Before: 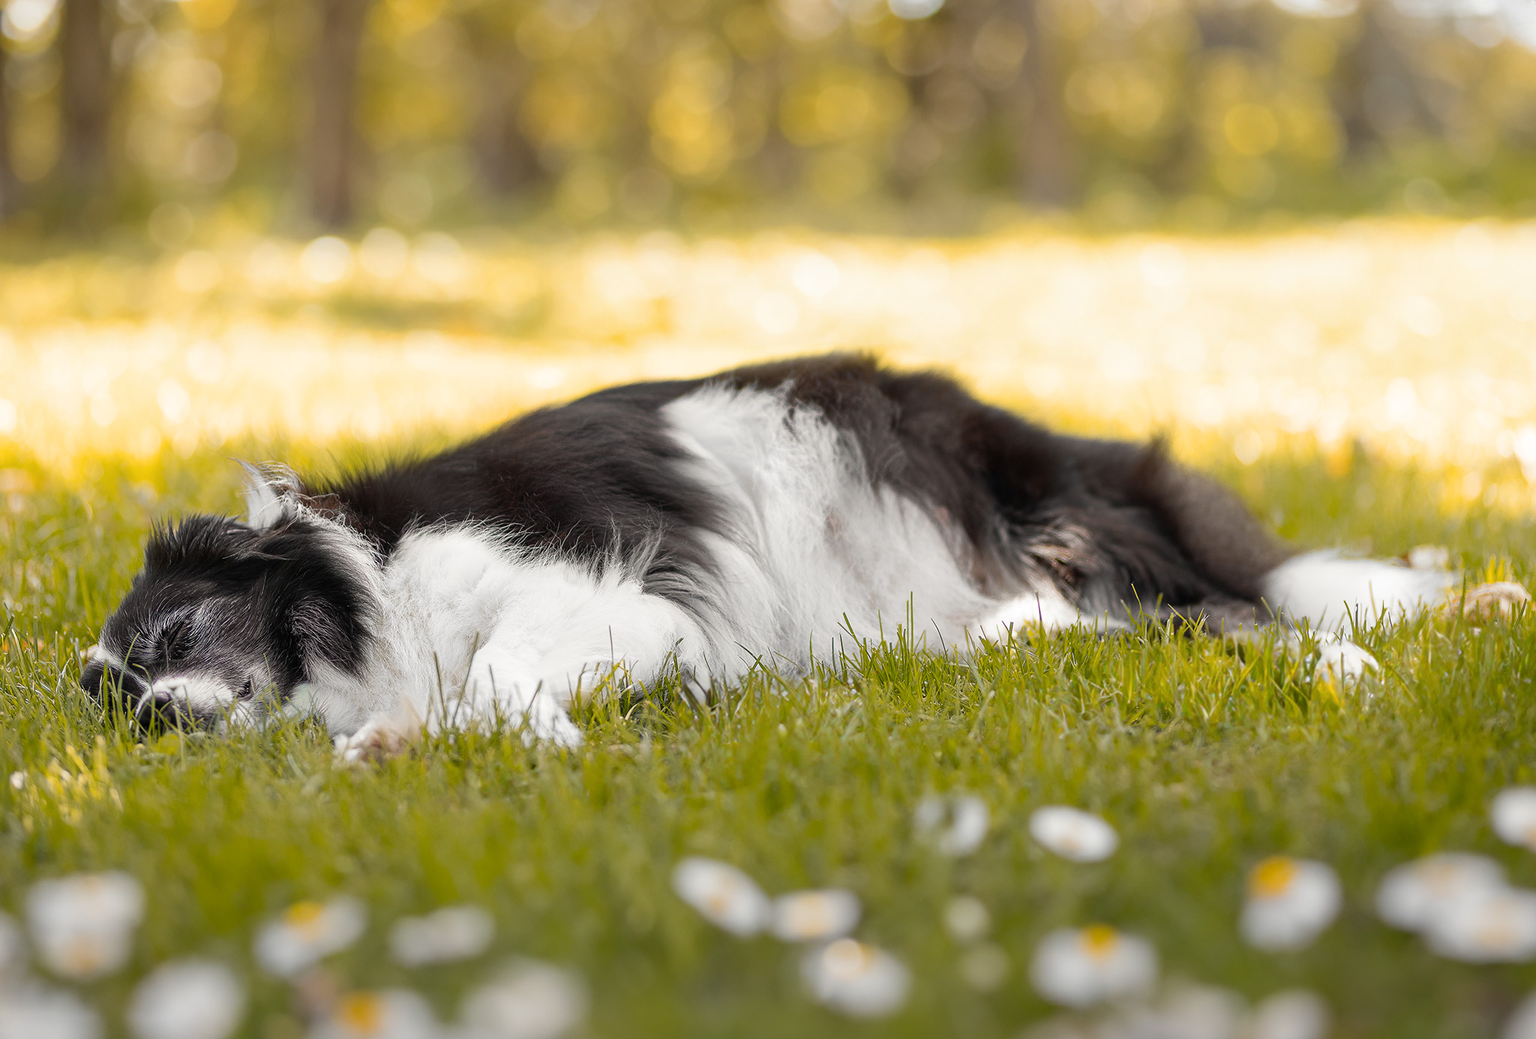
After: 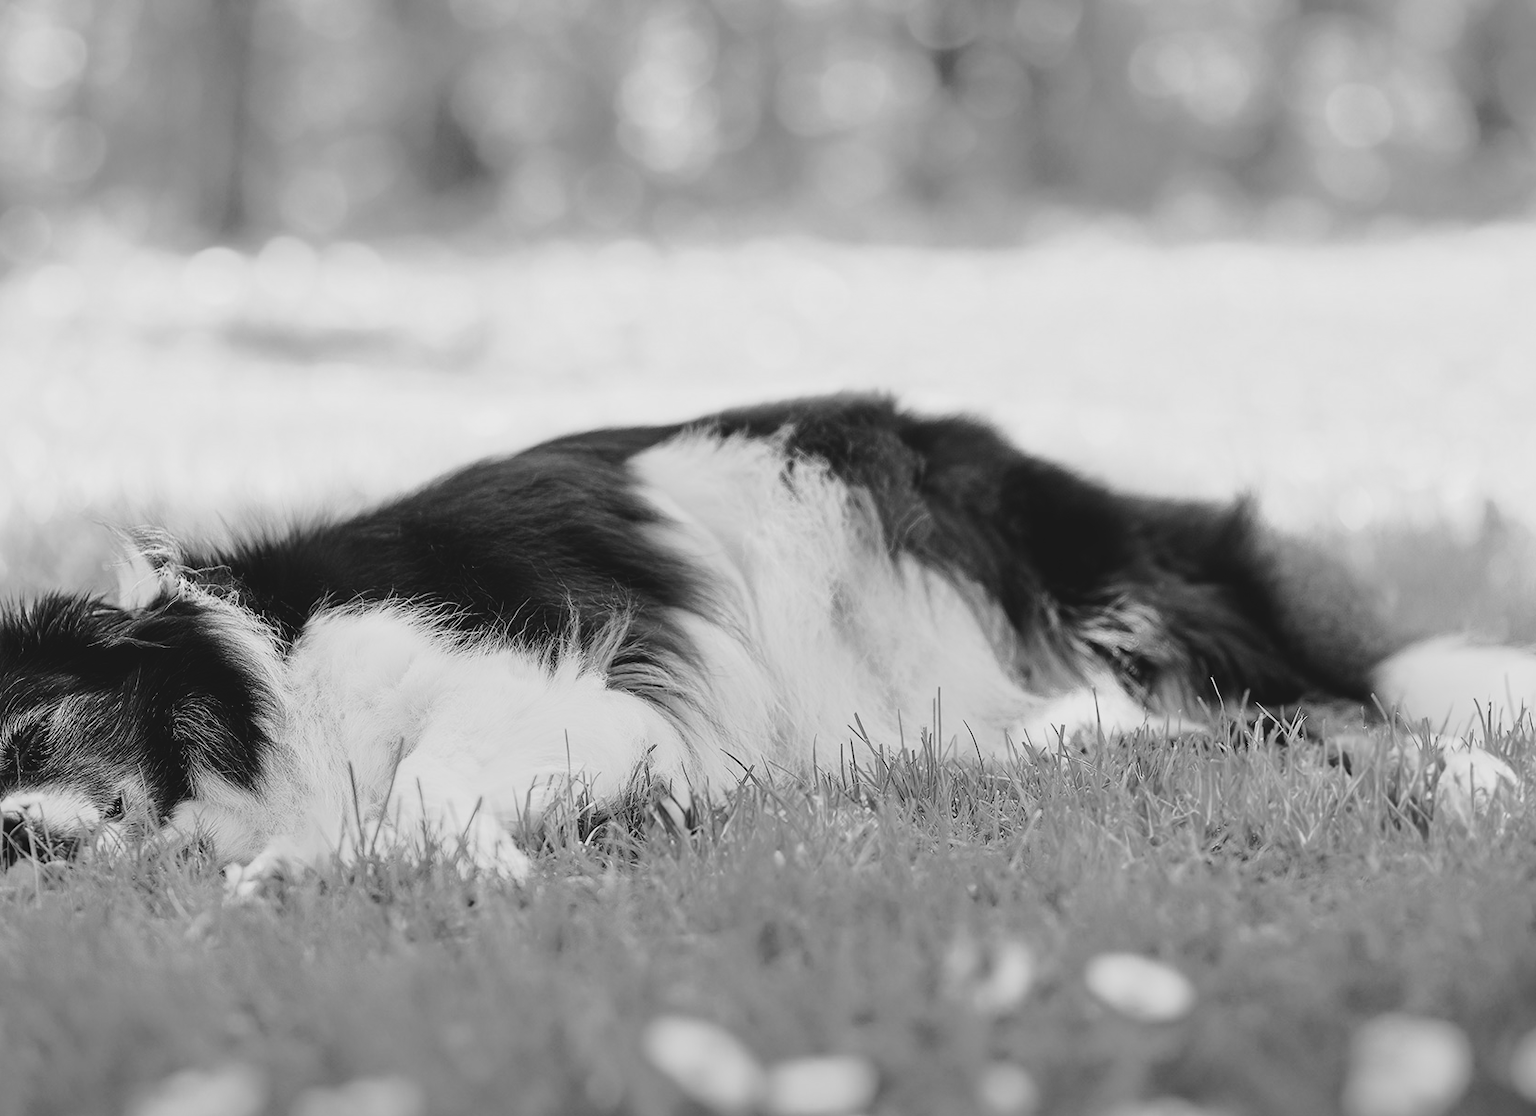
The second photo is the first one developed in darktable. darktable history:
contrast brightness saturation: contrast -0.02, brightness -0.01, saturation 0.03
crop: left 9.929%, top 3.475%, right 9.188%, bottom 9.529%
monochrome: a 26.22, b 42.67, size 0.8
tone curve: curves: ch0 [(0, 0) (0.003, 0.085) (0.011, 0.086) (0.025, 0.086) (0.044, 0.088) (0.069, 0.093) (0.1, 0.102) (0.136, 0.12) (0.177, 0.157) (0.224, 0.203) (0.277, 0.277) (0.335, 0.36) (0.399, 0.463) (0.468, 0.559) (0.543, 0.626) (0.623, 0.703) (0.709, 0.789) (0.801, 0.869) (0.898, 0.927) (1, 1)], preserve colors none
color calibration: x 0.355, y 0.367, temperature 4700.38 K
color balance: lift [1, 1.015, 1.004, 0.985], gamma [1, 0.958, 0.971, 1.042], gain [1, 0.956, 0.977, 1.044]
